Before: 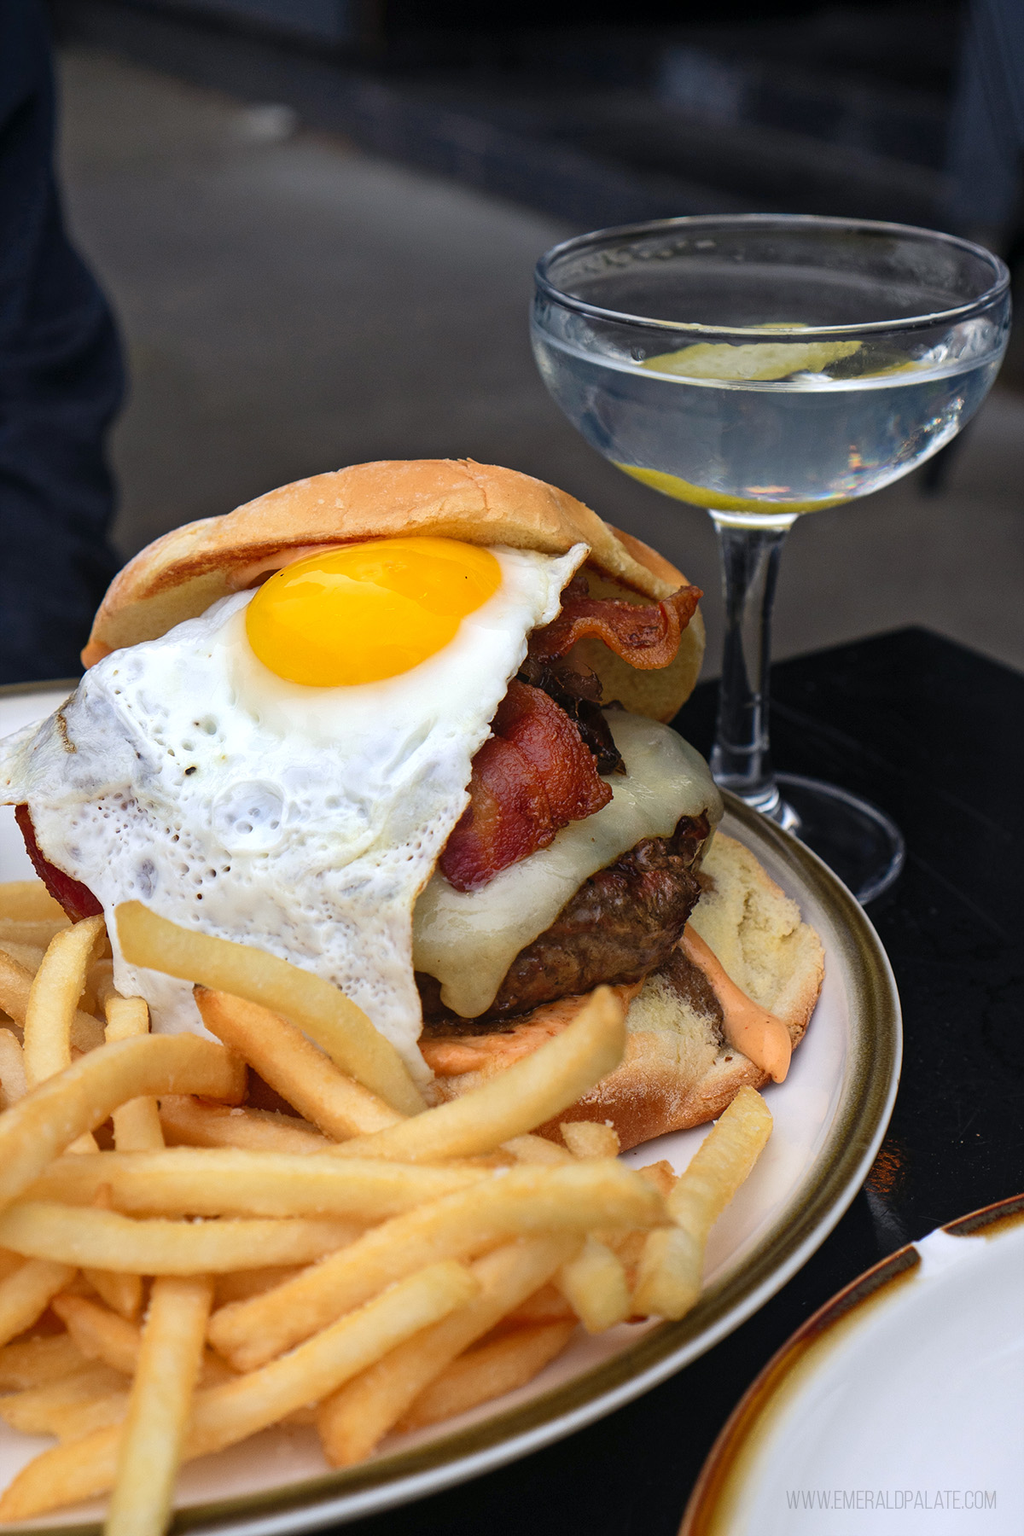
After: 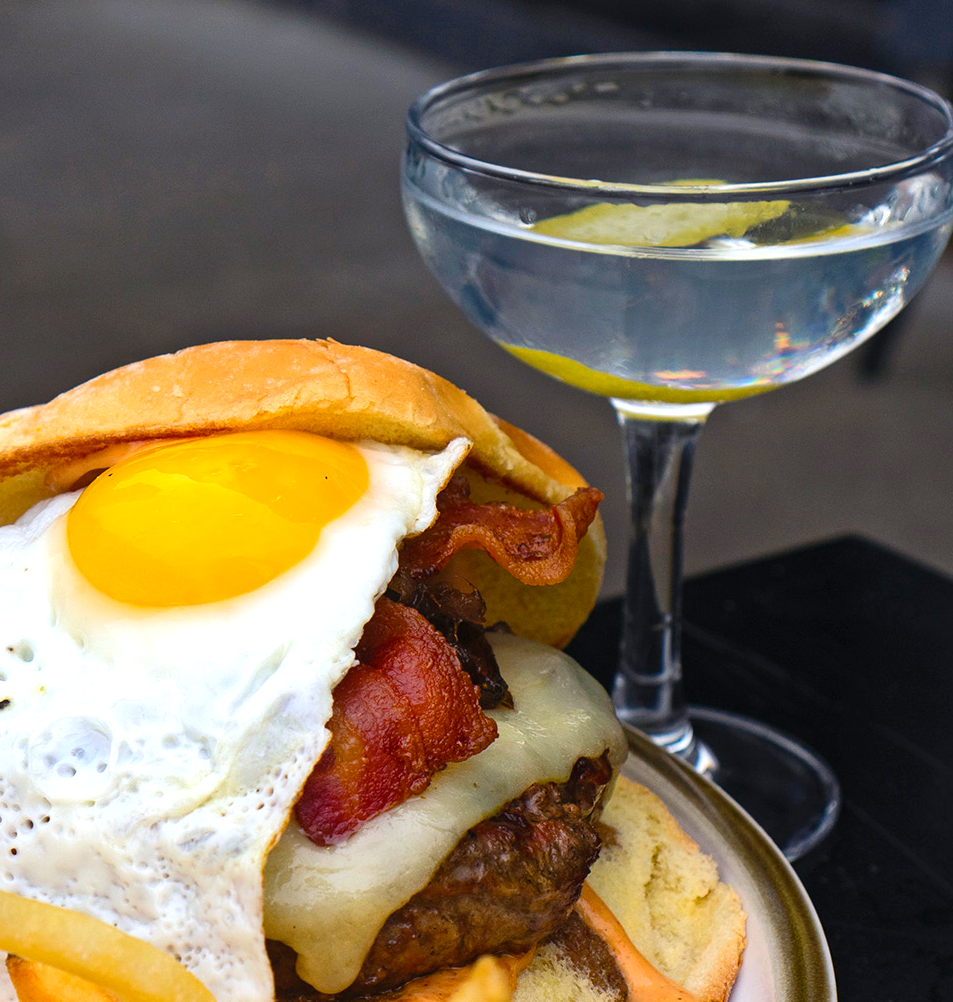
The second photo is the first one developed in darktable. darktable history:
exposure: exposure 0.3 EV, compensate highlight preservation false
color balance rgb: perceptual saturation grading › global saturation 20%, global vibrance 20%
crop: left 18.38%, top 11.092%, right 2.134%, bottom 33.217%
